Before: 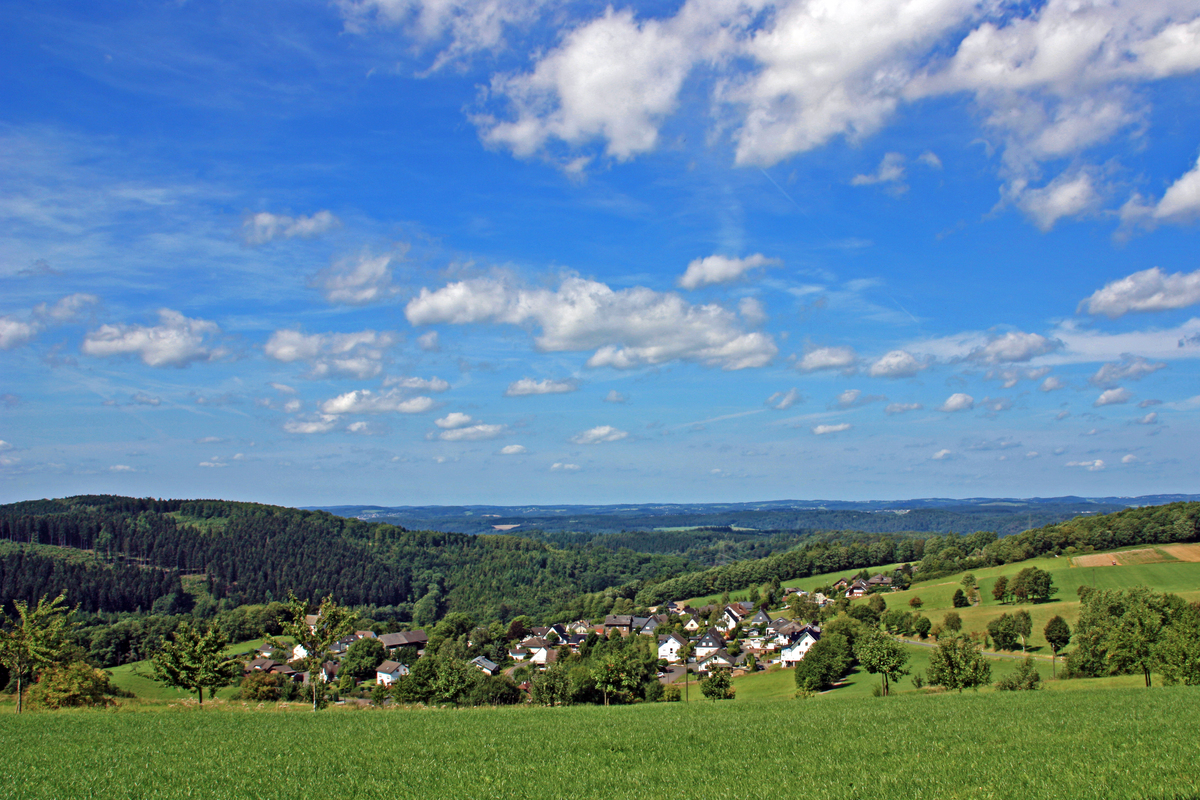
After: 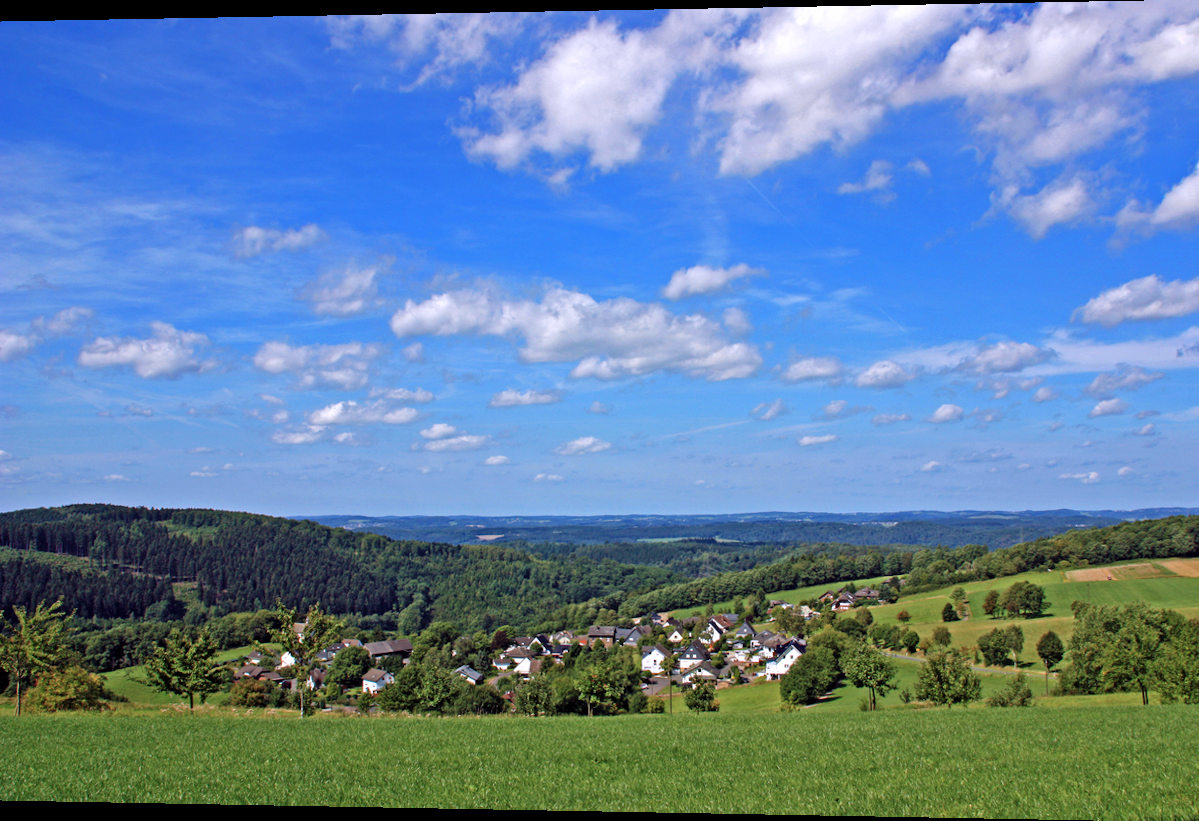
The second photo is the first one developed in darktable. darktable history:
white balance: red 1.004, blue 1.096
rotate and perspective: lens shift (horizontal) -0.055, automatic cropping off
